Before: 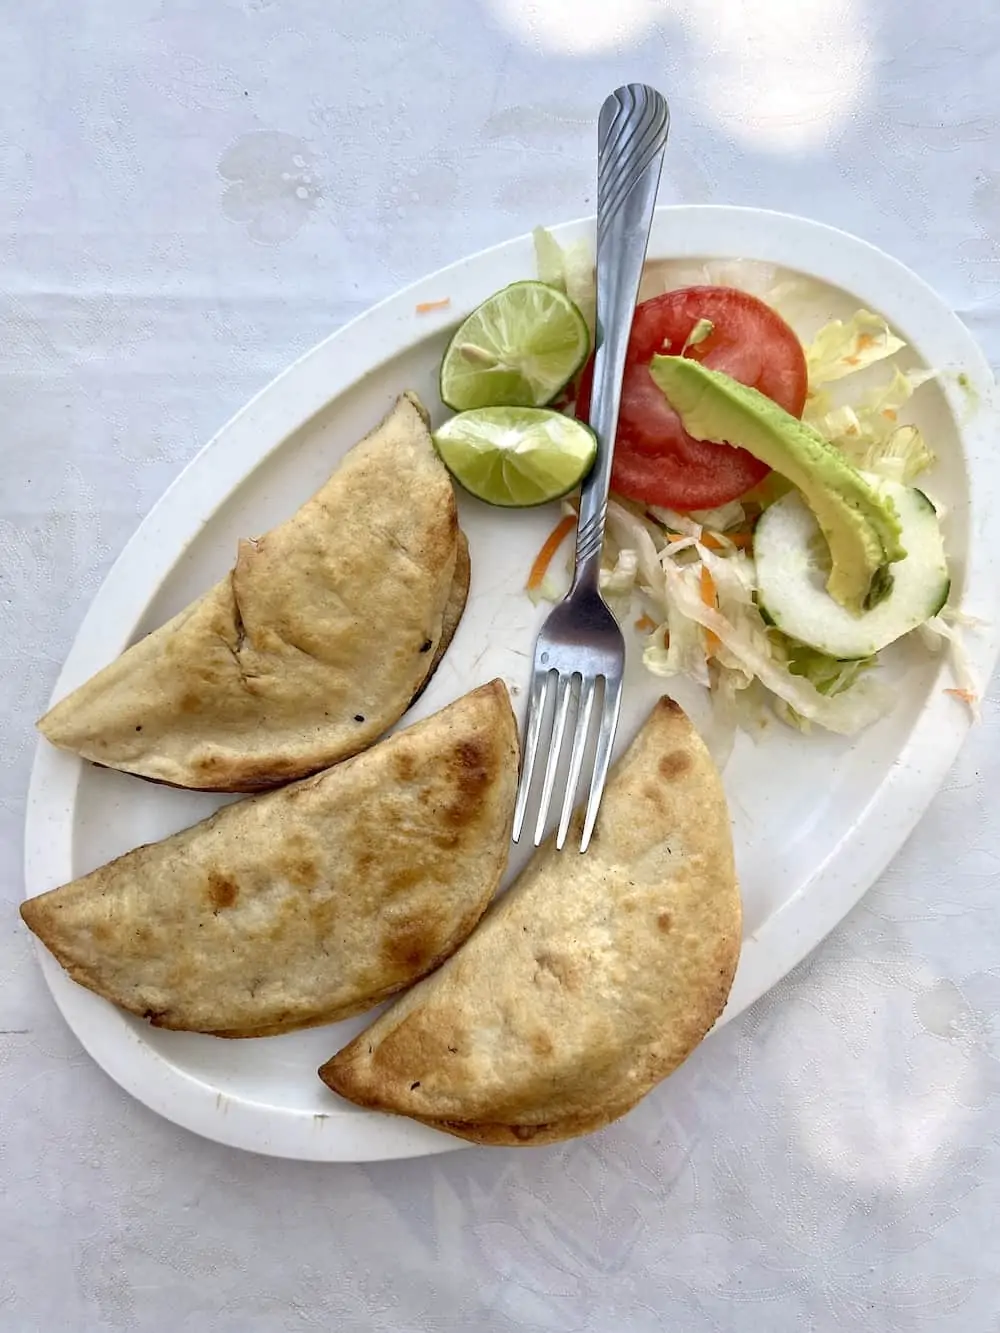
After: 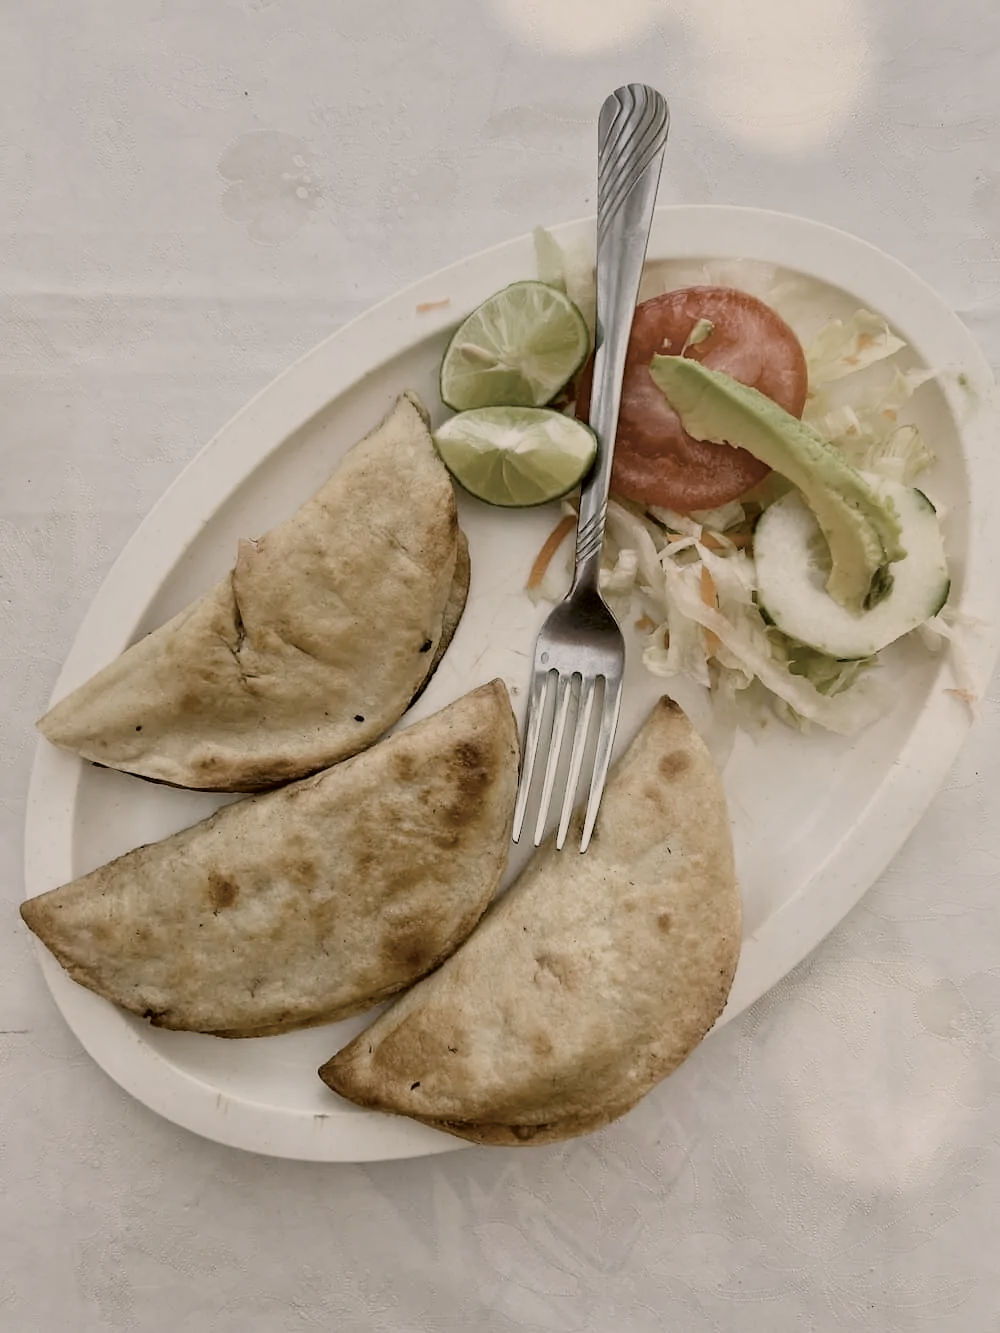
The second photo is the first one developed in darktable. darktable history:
filmic rgb: black relative exposure -7.65 EV, white relative exposure 4.56 EV, hardness 3.61
color correction: highlights a* 8.74, highlights b* 15.1, shadows a* -0.532, shadows b* 26.42
color zones: curves: ch0 [(0, 0.613) (0.01, 0.613) (0.245, 0.448) (0.498, 0.529) (0.642, 0.665) (0.879, 0.777) (0.99, 0.613)]; ch1 [(0, 0.035) (0.121, 0.189) (0.259, 0.197) (0.415, 0.061) (0.589, 0.022) (0.732, 0.022) (0.857, 0.026) (0.991, 0.053)]
